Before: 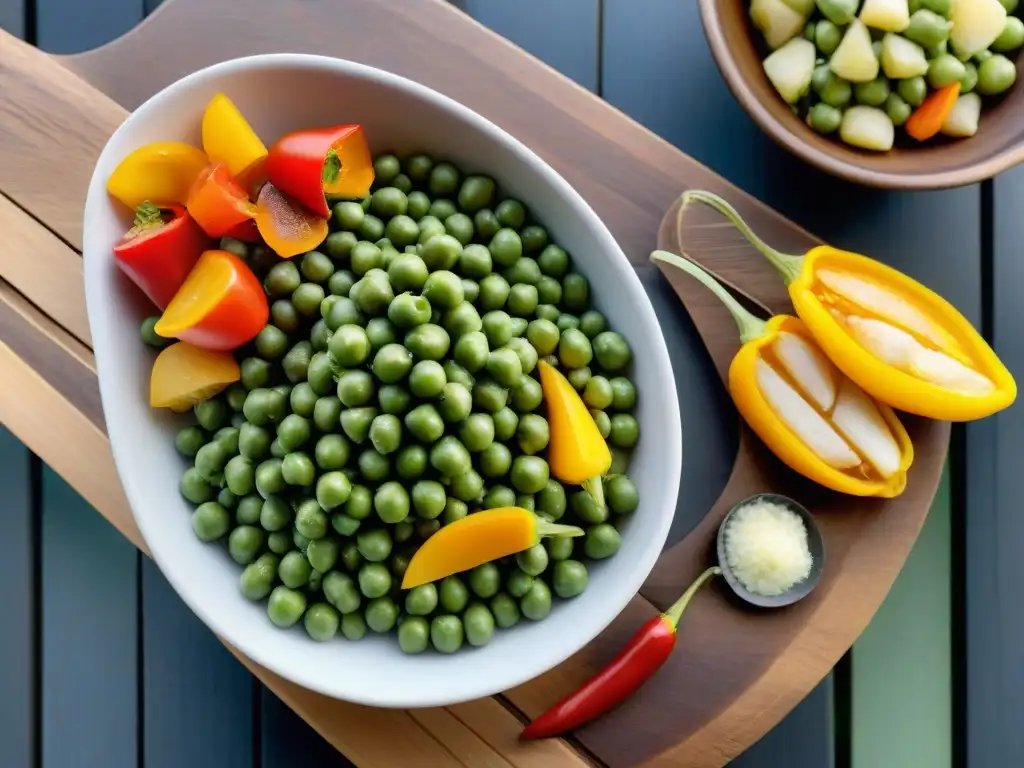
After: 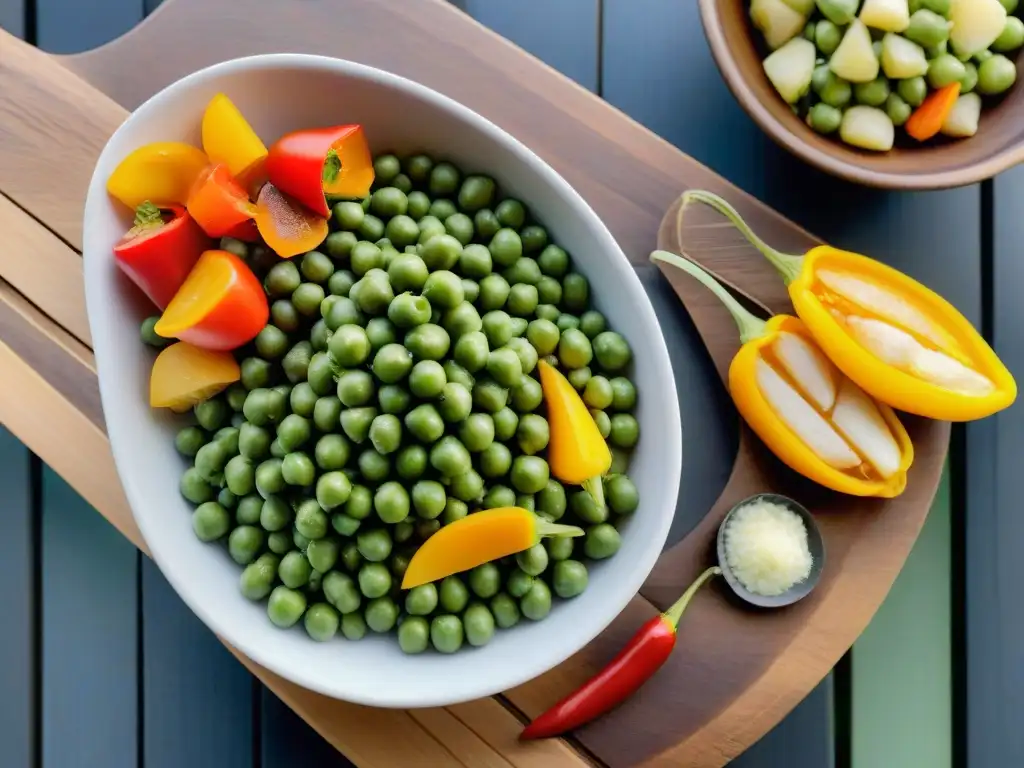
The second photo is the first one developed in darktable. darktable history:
base curve: curves: ch0 [(0, 0) (0.235, 0.266) (0.503, 0.496) (0.786, 0.72) (1, 1)]
